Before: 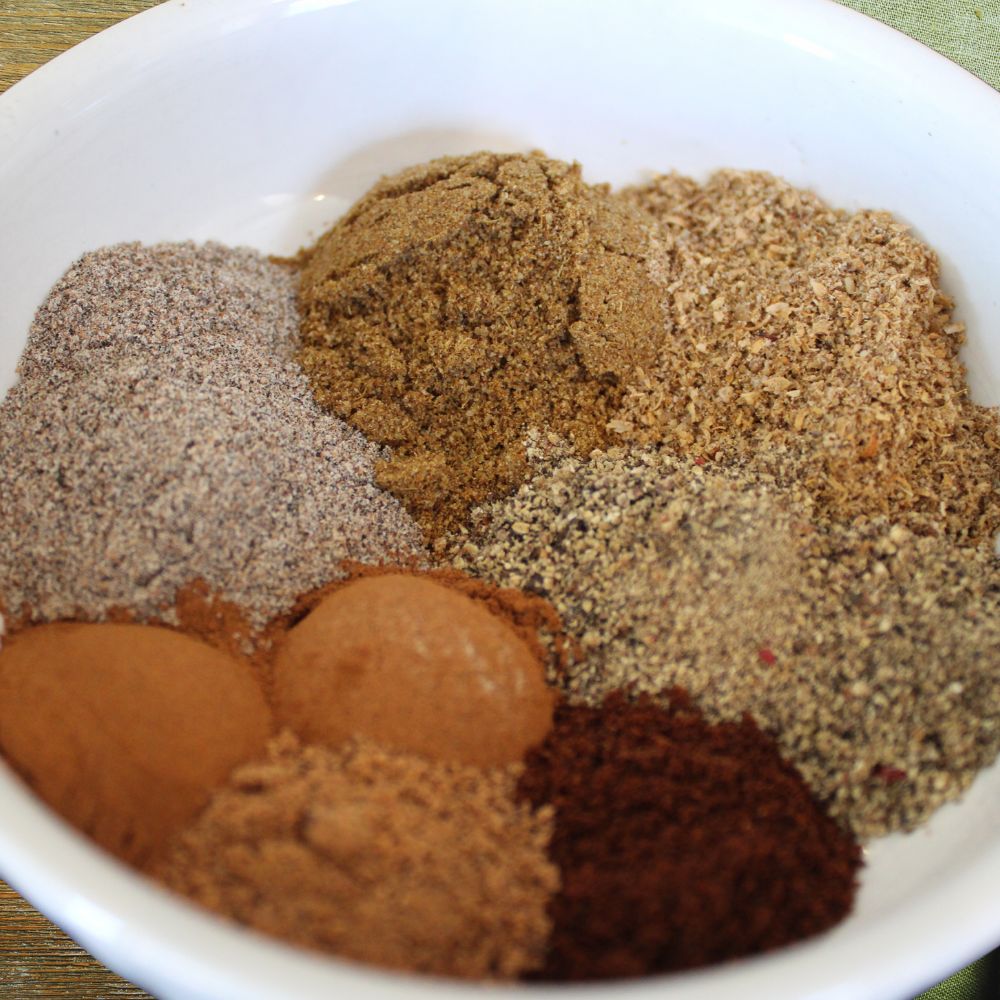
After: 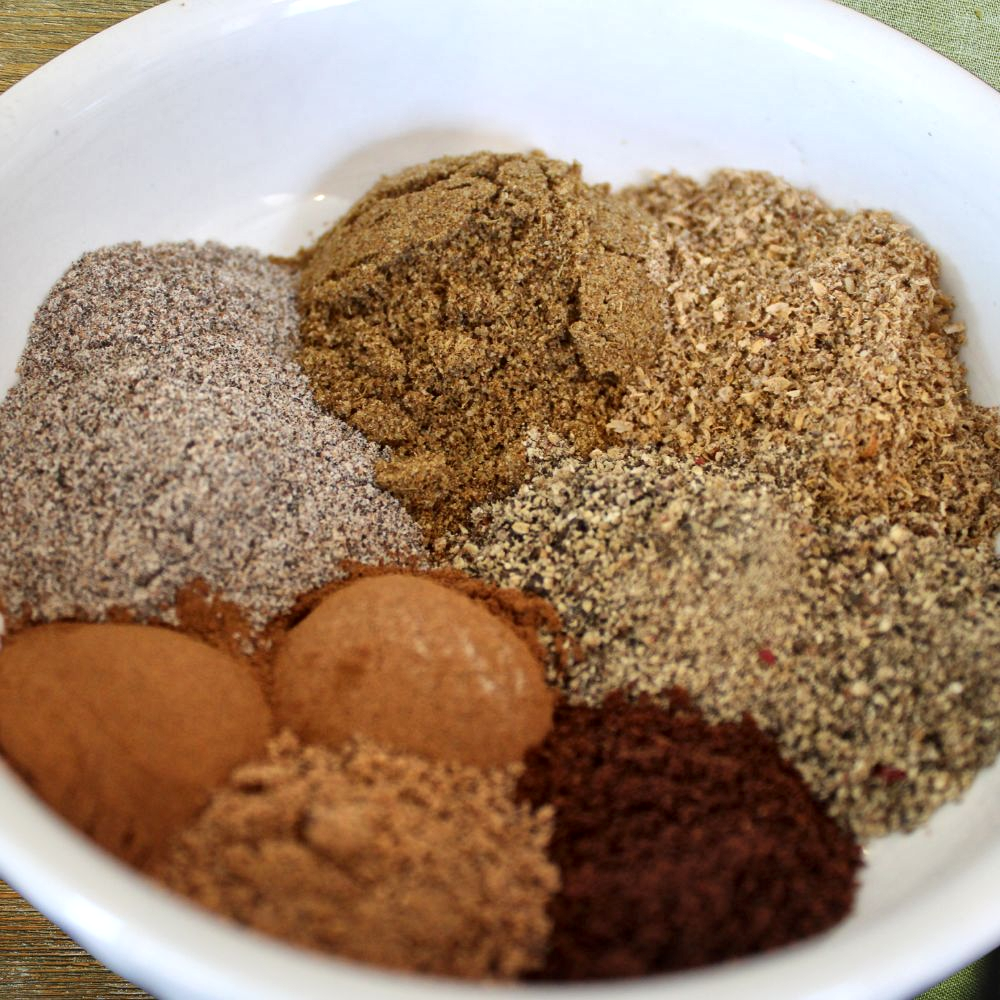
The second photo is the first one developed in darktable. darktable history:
local contrast: mode bilateral grid, contrast 19, coarseness 49, detail 150%, midtone range 0.2
